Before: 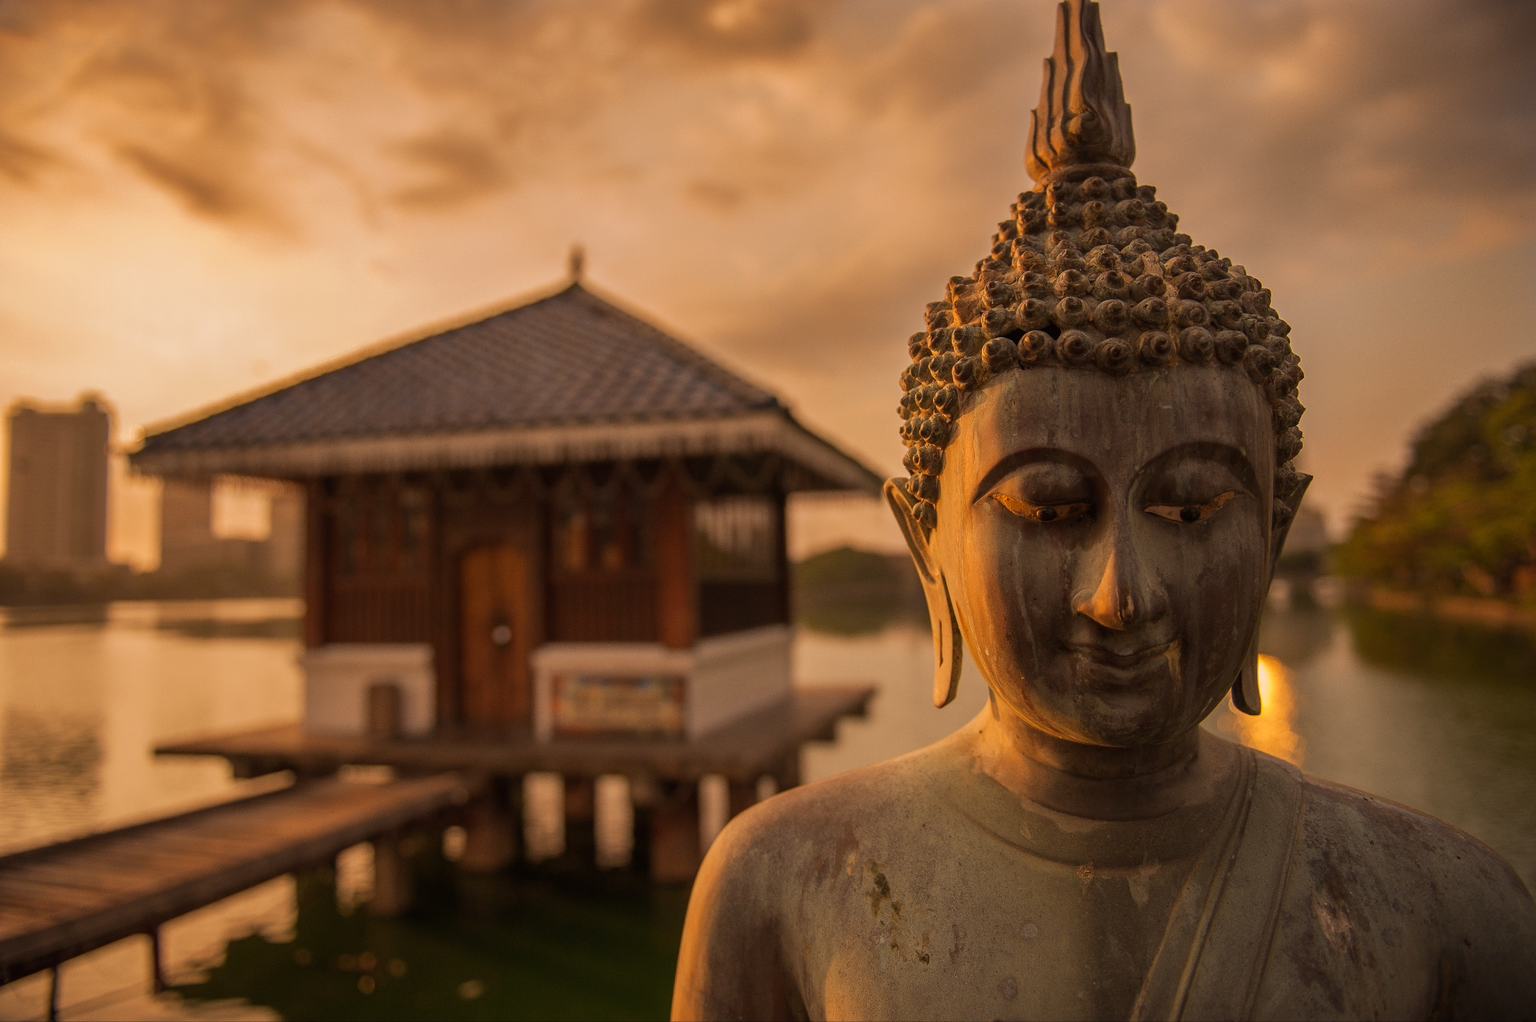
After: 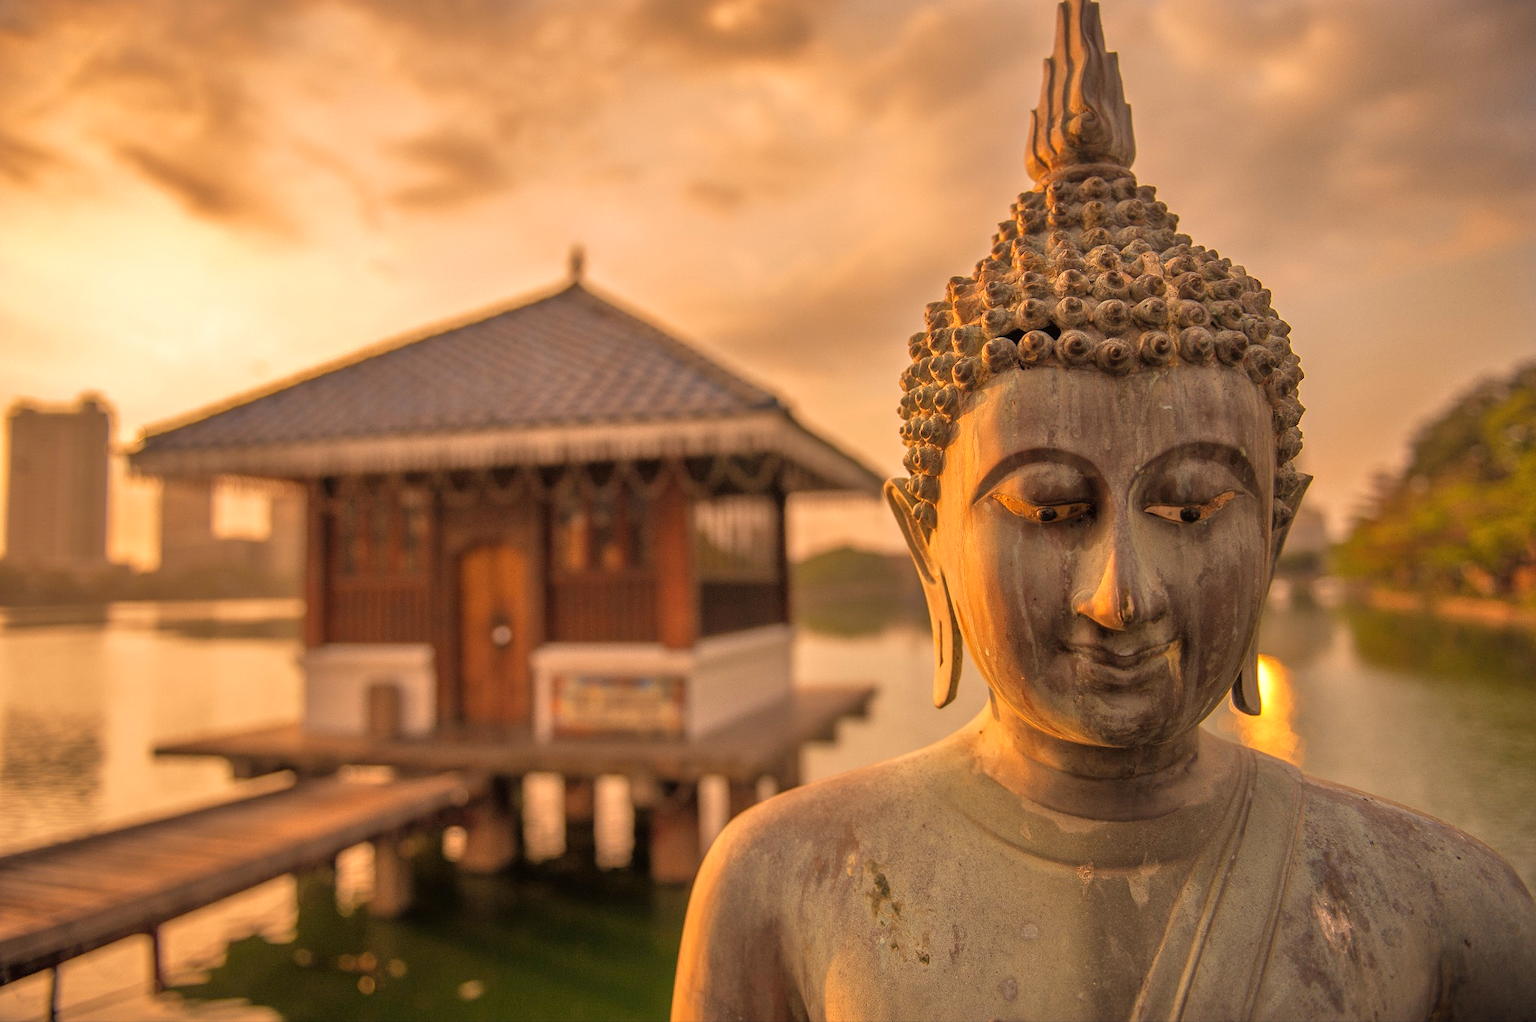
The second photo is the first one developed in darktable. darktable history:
tone equalizer: -7 EV 0.164 EV, -6 EV 0.586 EV, -5 EV 1.18 EV, -4 EV 1.32 EV, -3 EV 1.15 EV, -2 EV 0.6 EV, -1 EV 0.155 EV
exposure: exposure 0.492 EV, compensate highlight preservation false
